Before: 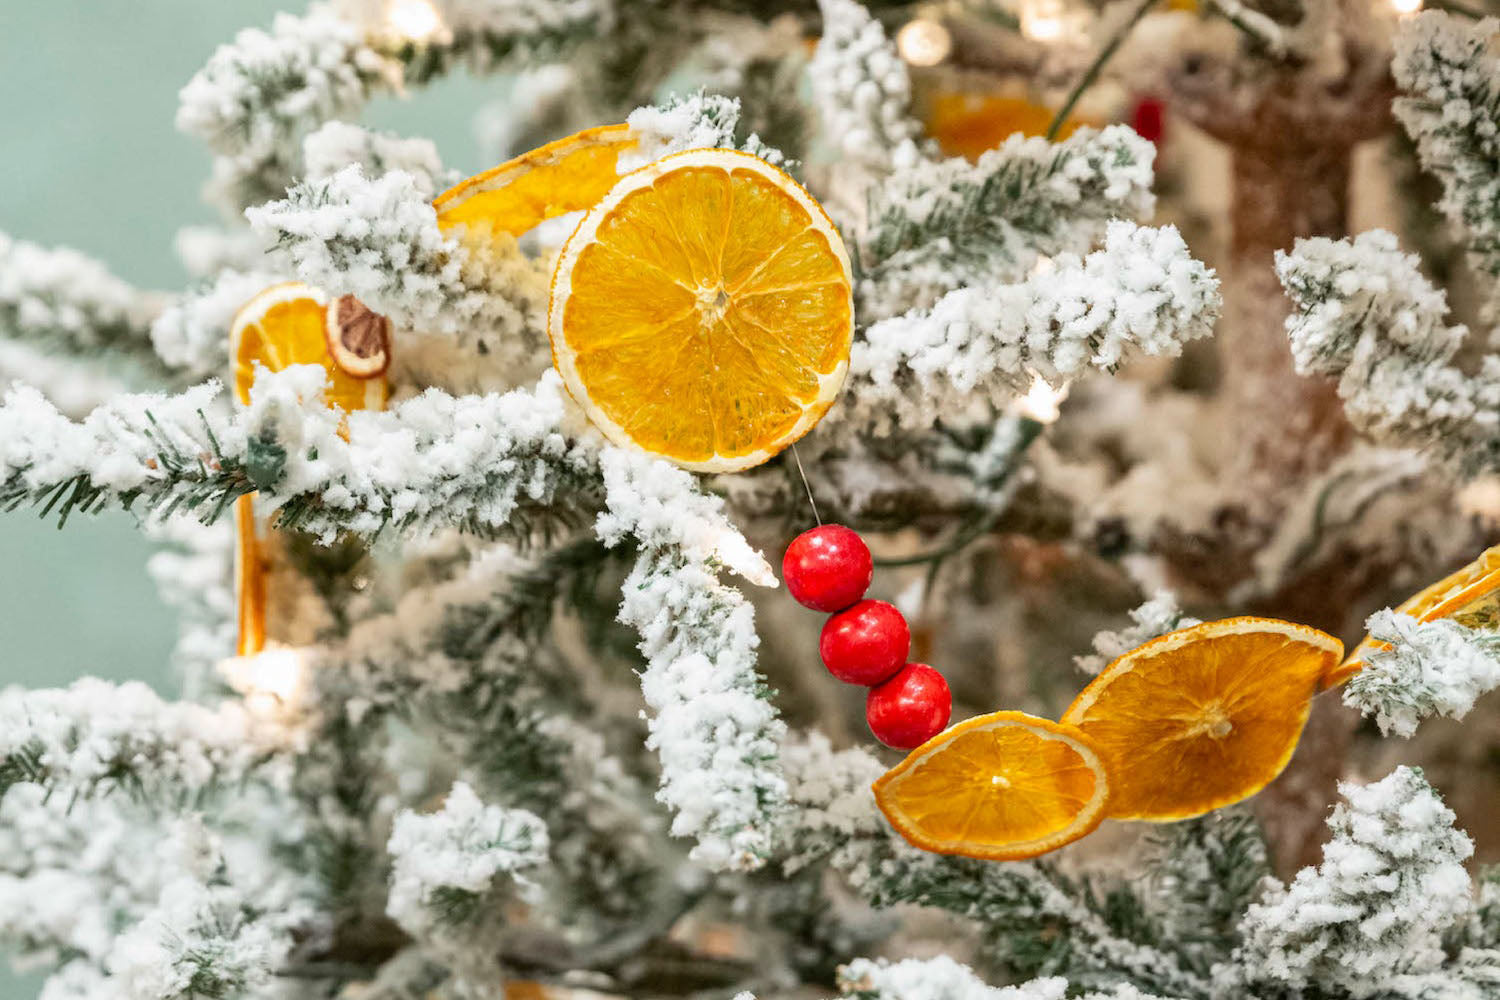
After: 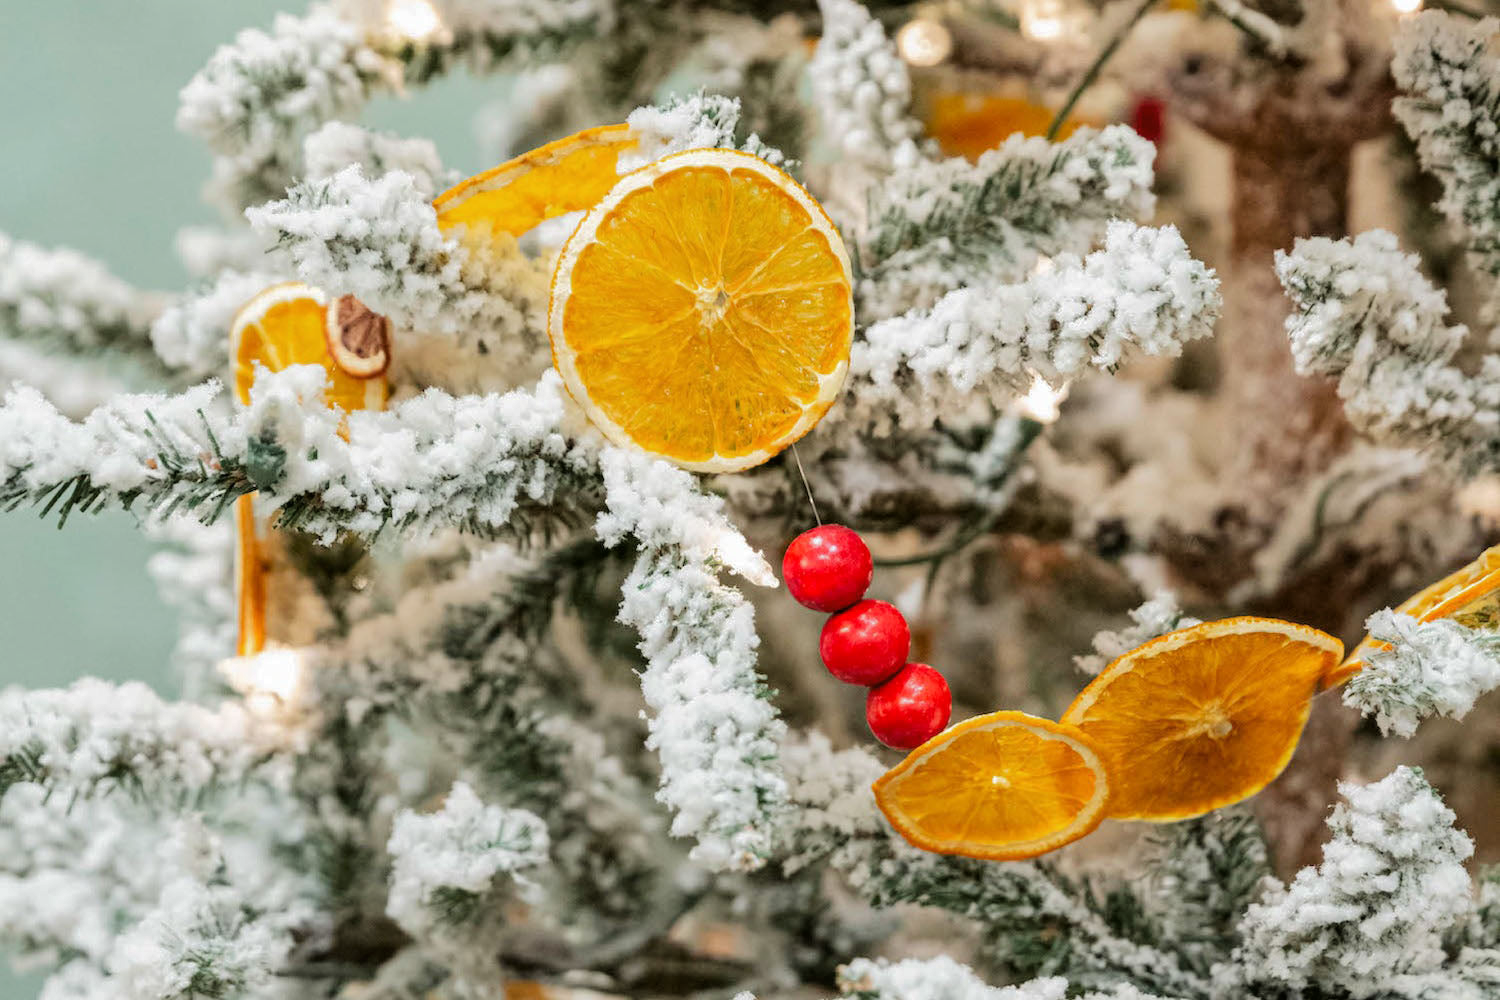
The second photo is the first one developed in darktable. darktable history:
tone curve: curves: ch0 [(0, 0) (0.003, 0.002) (0.011, 0.006) (0.025, 0.013) (0.044, 0.019) (0.069, 0.032) (0.1, 0.056) (0.136, 0.095) (0.177, 0.144) (0.224, 0.193) (0.277, 0.26) (0.335, 0.331) (0.399, 0.405) (0.468, 0.479) (0.543, 0.552) (0.623, 0.624) (0.709, 0.699) (0.801, 0.772) (0.898, 0.856) (1, 1)], color space Lab, linked channels, preserve colors none
